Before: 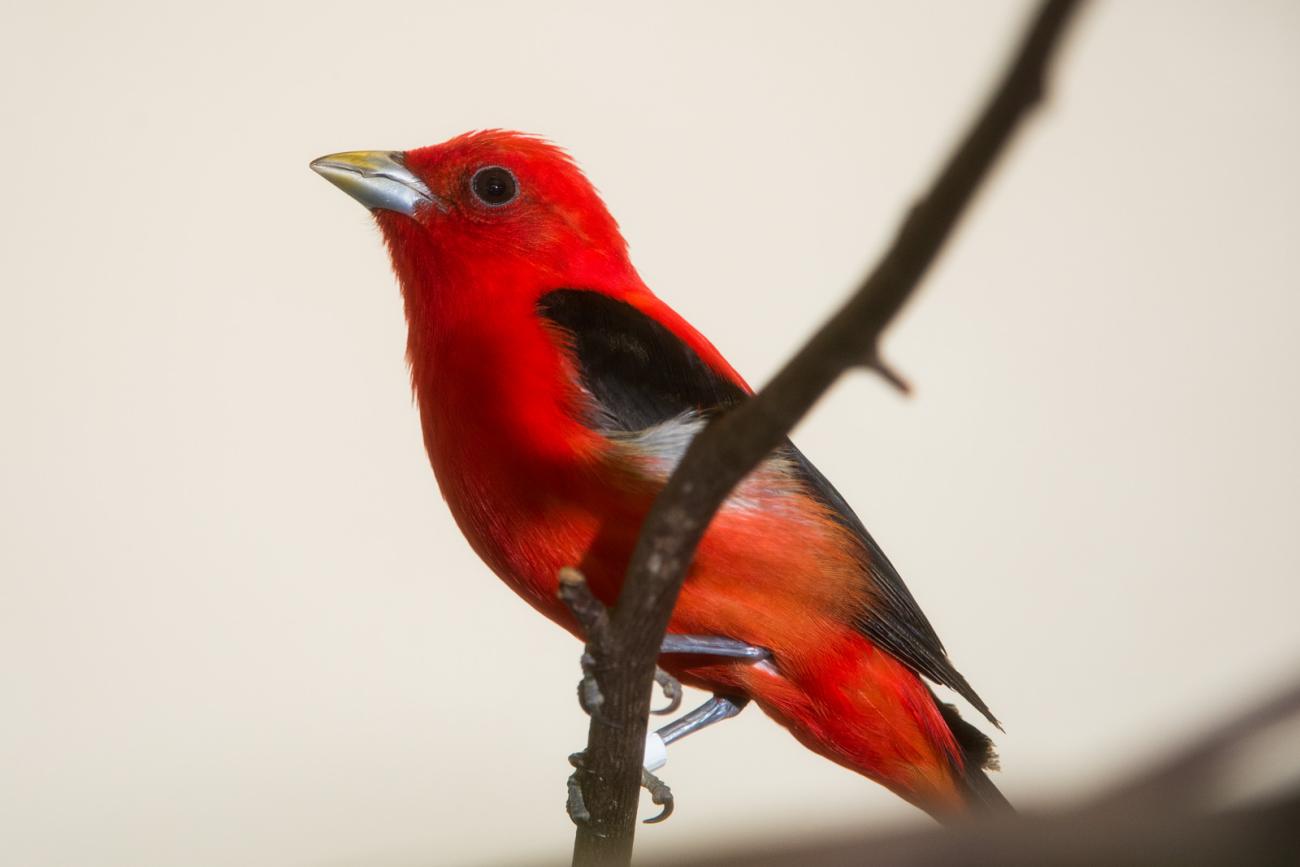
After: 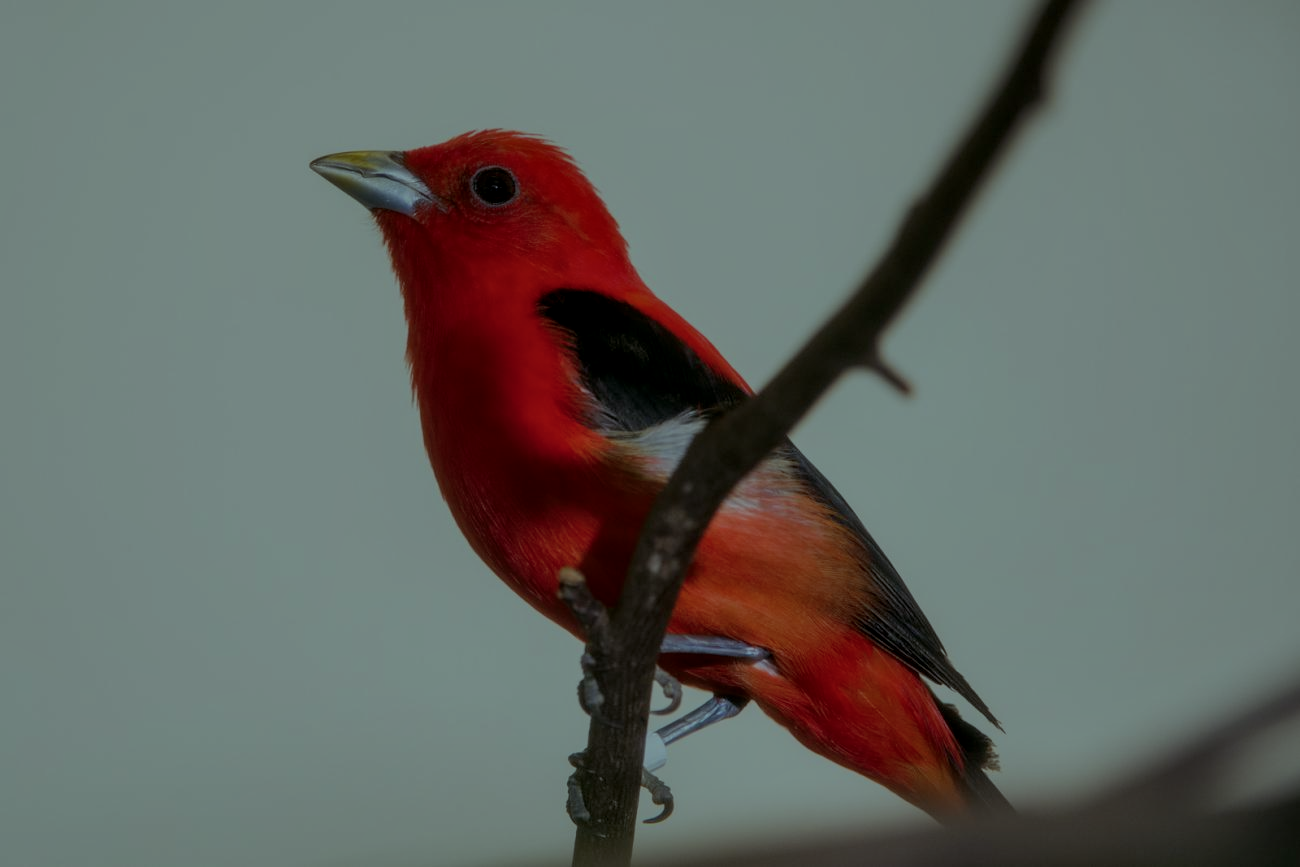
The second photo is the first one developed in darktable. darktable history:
color balance: mode lift, gamma, gain (sRGB), lift [0.997, 0.979, 1.021, 1.011], gamma [1, 1.084, 0.916, 0.998], gain [1, 0.87, 1.13, 1.101], contrast 4.55%, contrast fulcrum 38.24%, output saturation 104.09%
local contrast: on, module defaults
exposure: exposure -2.002 EV, compensate highlight preservation false
shadows and highlights: on, module defaults
